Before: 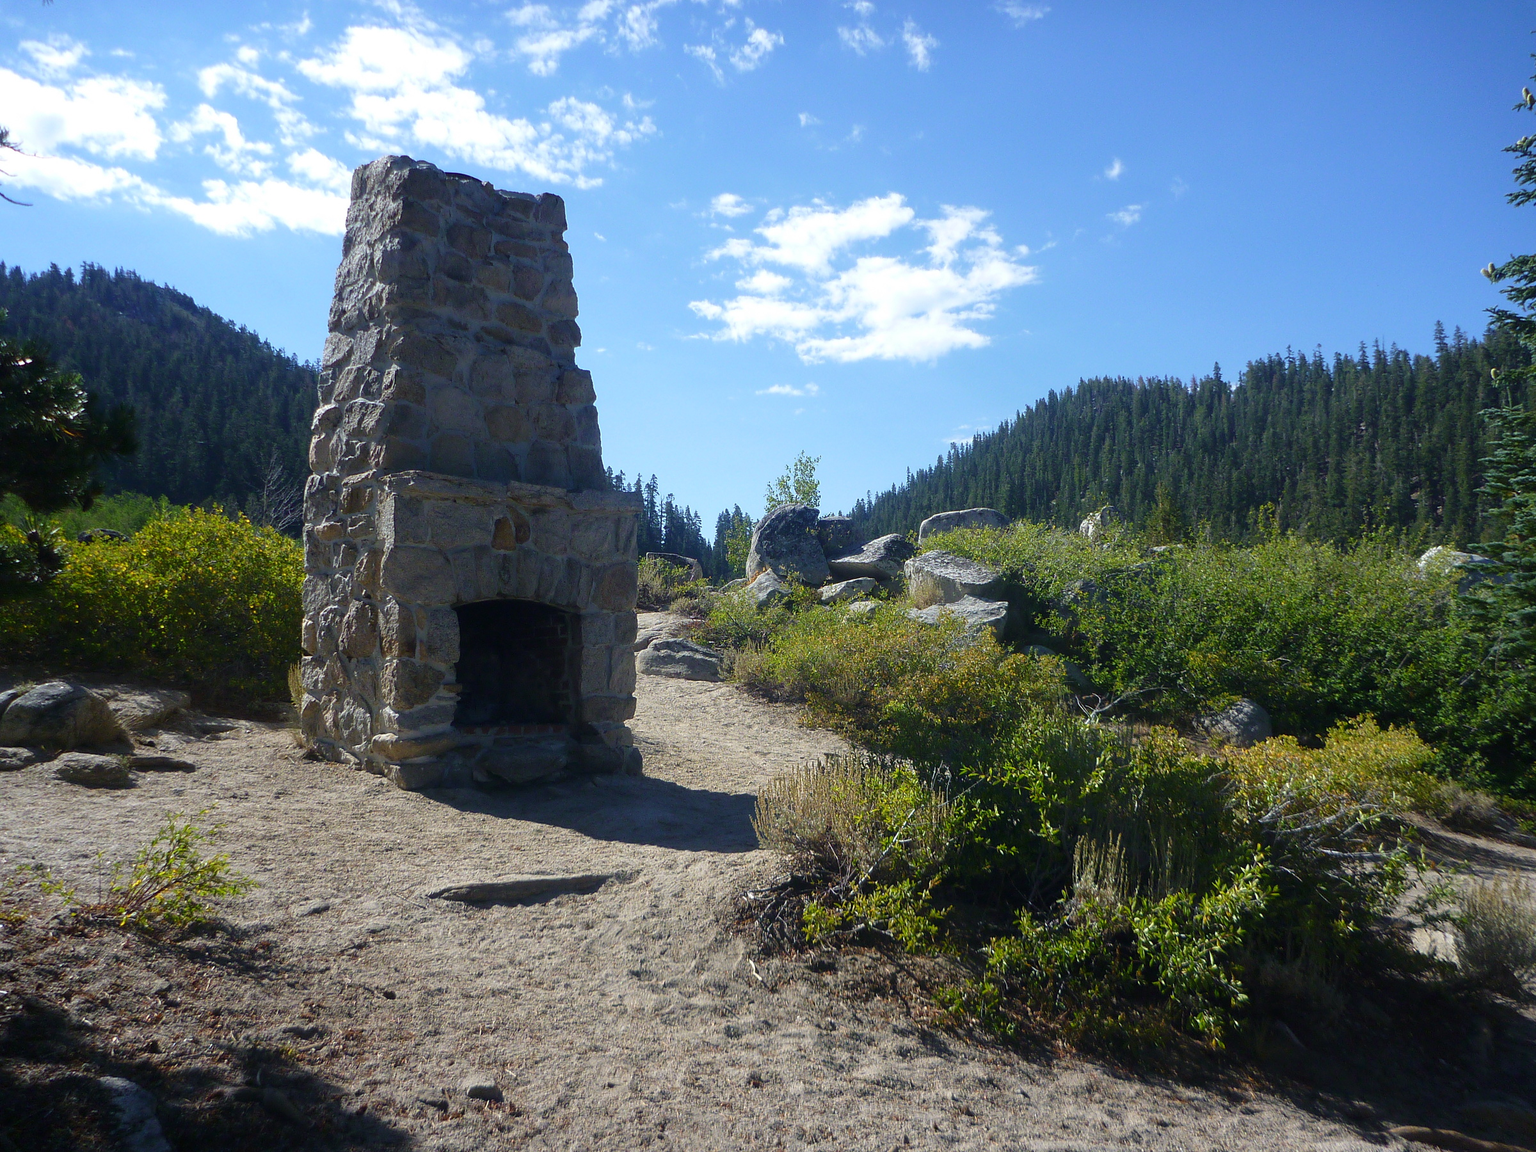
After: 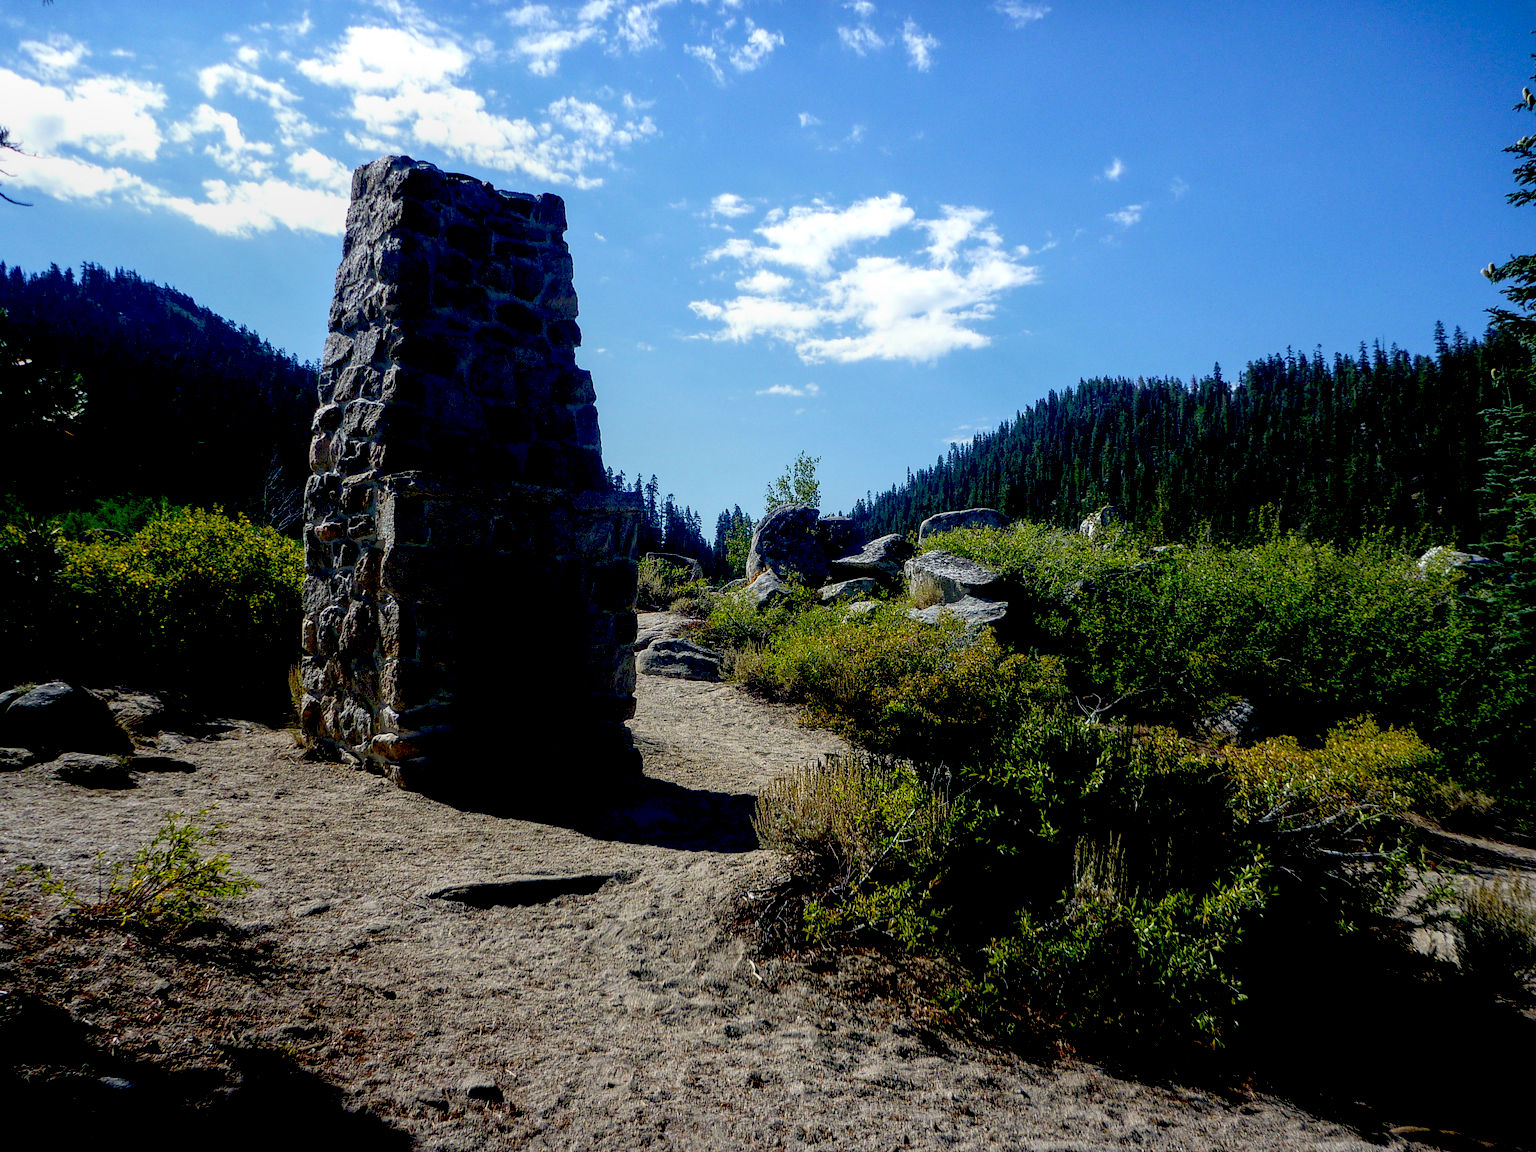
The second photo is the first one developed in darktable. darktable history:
local contrast: highlights 55%, shadows 52%, detail 130%, midtone range 0.452
exposure: black level correction 0.056, compensate highlight preservation false
